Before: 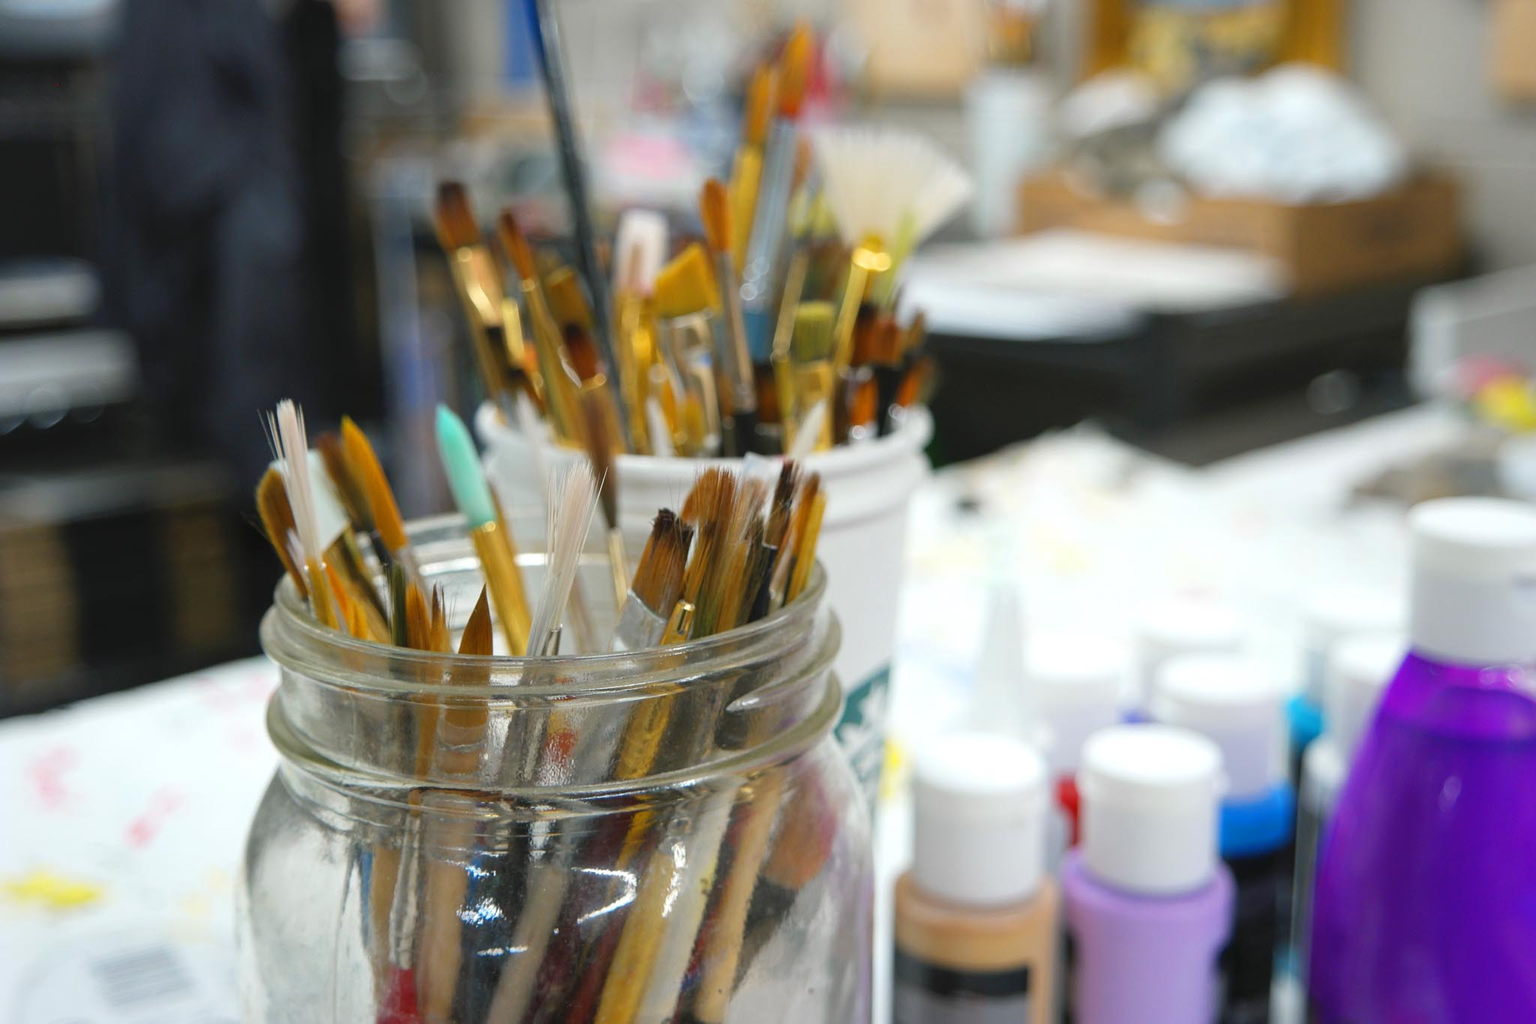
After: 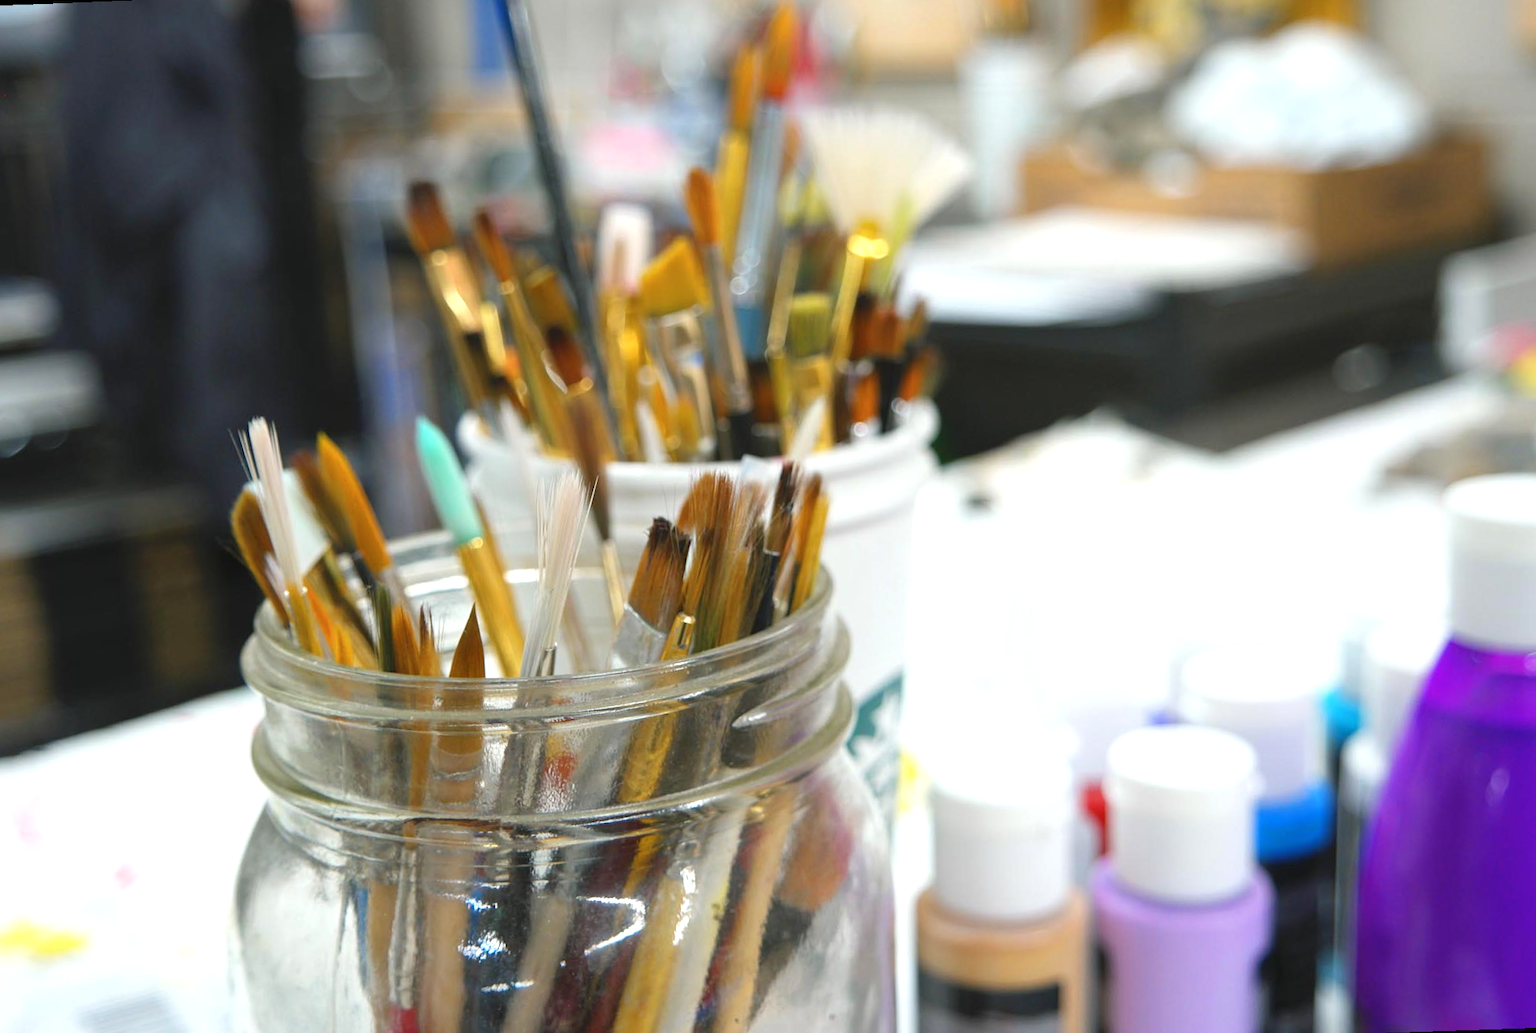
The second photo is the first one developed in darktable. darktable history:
color balance rgb: global vibrance 0.5%
exposure: black level correction 0, exposure 0.4 EV, compensate exposure bias true, compensate highlight preservation false
rotate and perspective: rotation -2.12°, lens shift (vertical) 0.009, lens shift (horizontal) -0.008, automatic cropping original format, crop left 0.036, crop right 0.964, crop top 0.05, crop bottom 0.959
